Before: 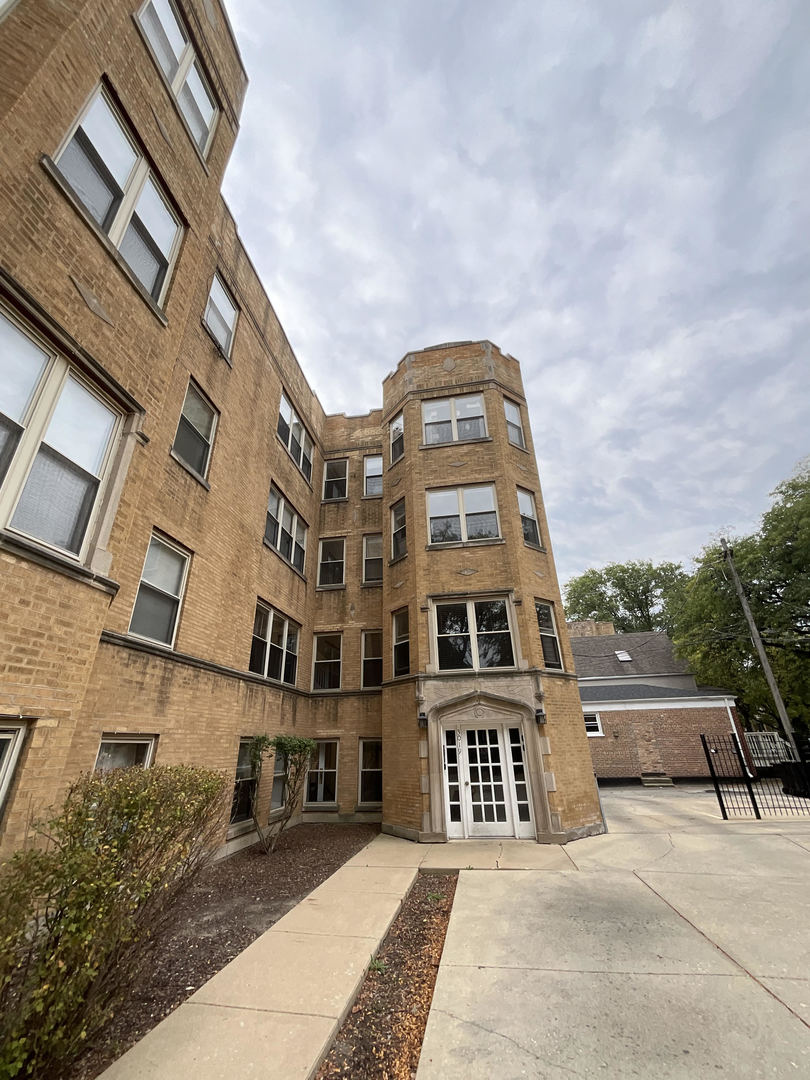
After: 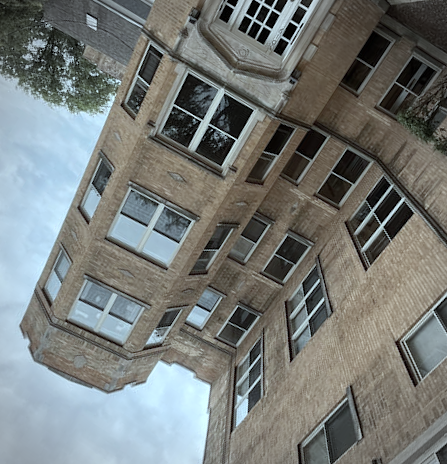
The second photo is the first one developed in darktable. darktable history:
color correction: highlights a* -12.28, highlights b* -17.72, saturation 0.705
crop and rotate: angle 147.11°, left 9.109%, top 15.671%, right 4.513%, bottom 17.076%
vignetting: on, module defaults
